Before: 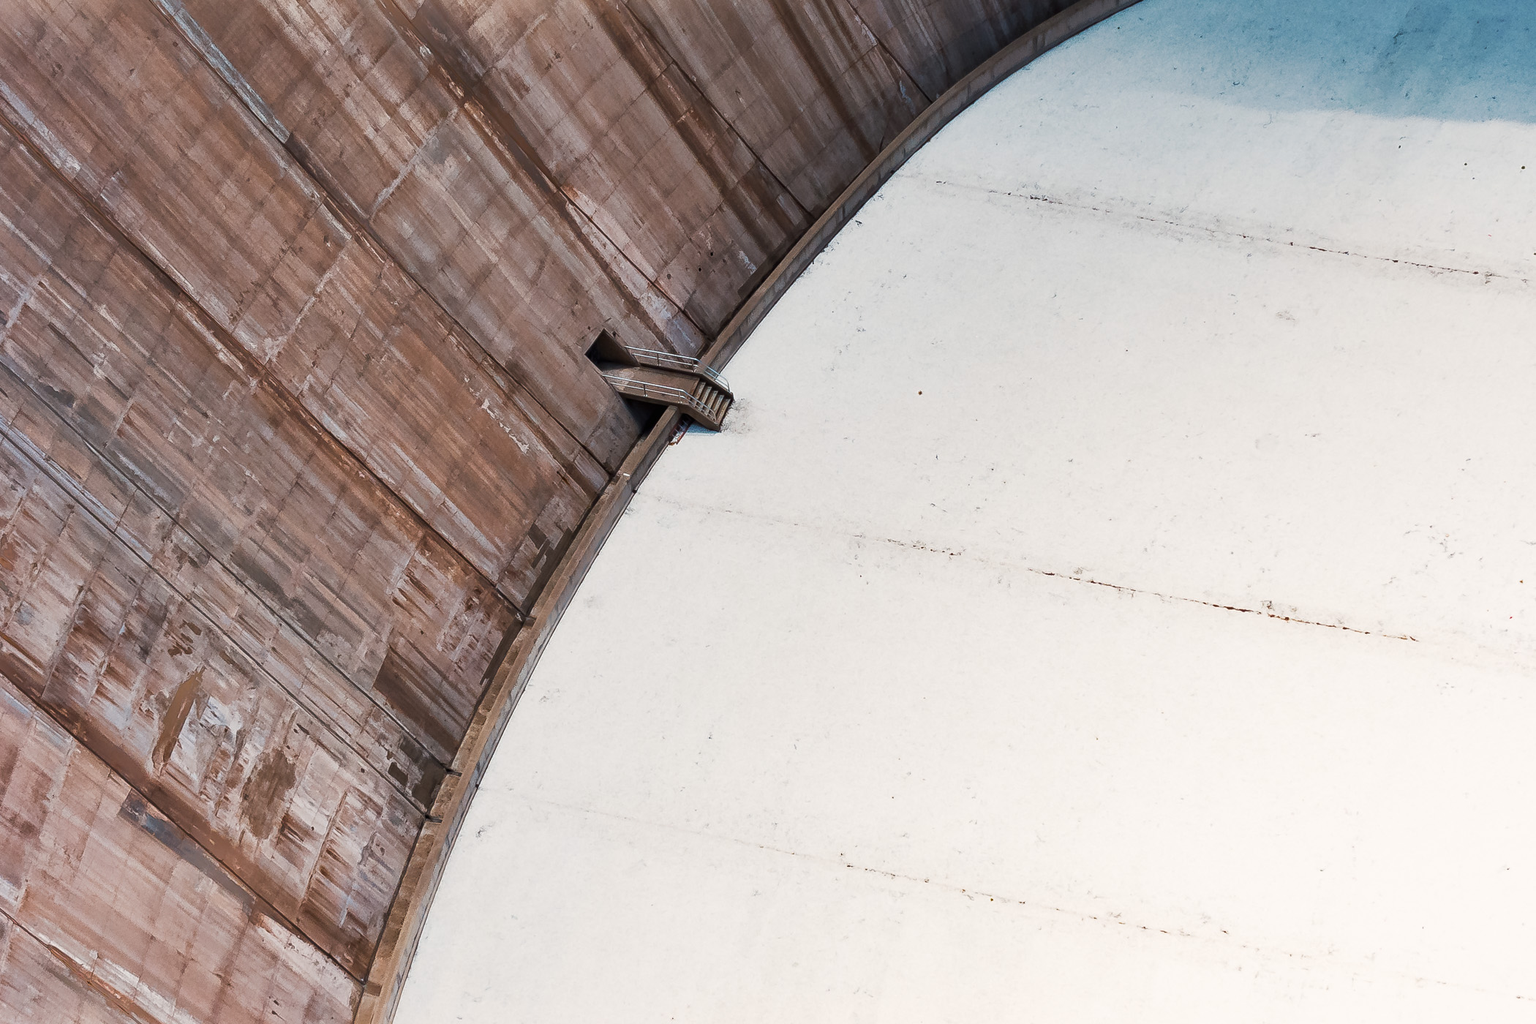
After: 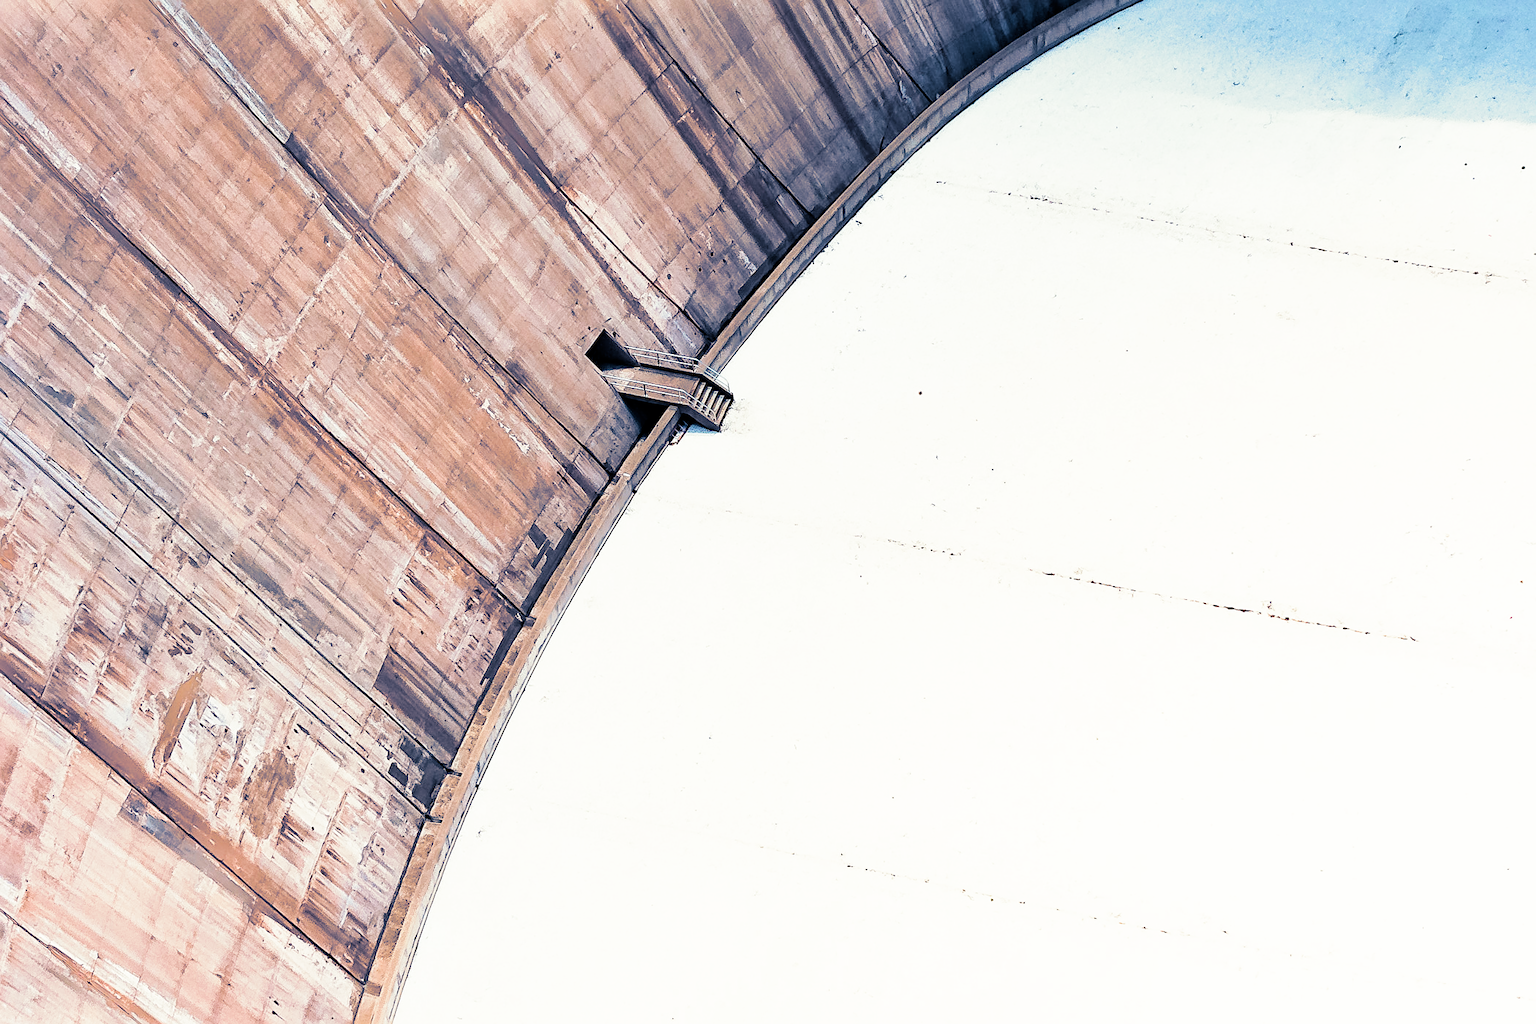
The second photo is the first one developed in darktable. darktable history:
filmic rgb: black relative exposure -5 EV, hardness 2.88, contrast 1.3
exposure: black level correction 0, exposure 1.5 EV, compensate exposure bias true, compensate highlight preservation false
sharpen: on, module defaults
split-toning: shadows › hue 226.8°, shadows › saturation 0.84
